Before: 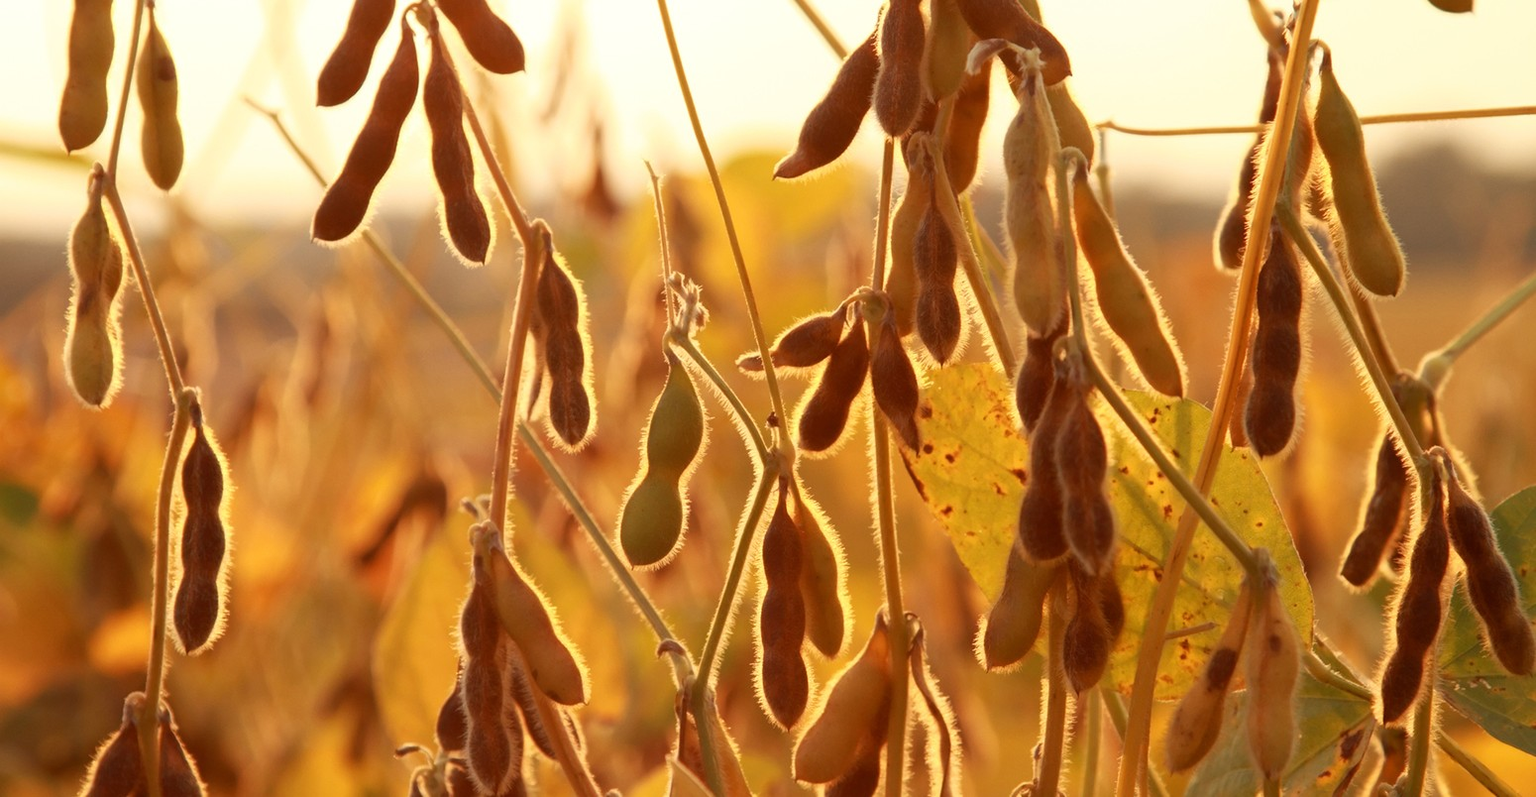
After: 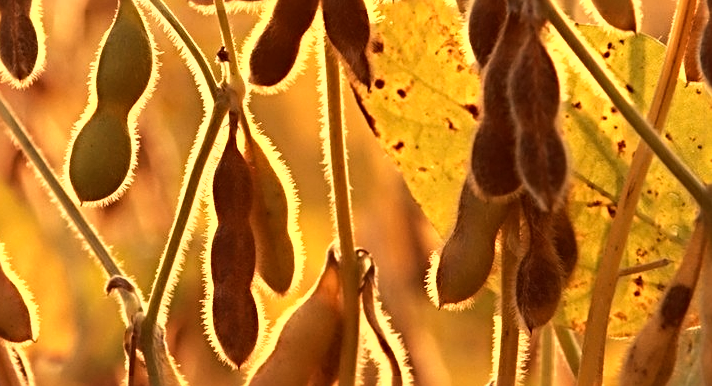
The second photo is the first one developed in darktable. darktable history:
shadows and highlights: soften with gaussian
sharpen: radius 3.948
tone equalizer: -8 EV -0.741 EV, -7 EV -0.698 EV, -6 EV -0.596 EV, -5 EV -0.42 EV, -3 EV 0.394 EV, -2 EV 0.6 EV, -1 EV 0.698 EV, +0 EV 0.76 EV, edges refinement/feathering 500, mask exposure compensation -1.57 EV, preserve details no
crop: left 35.951%, top 45.967%, right 18.089%, bottom 5.953%
